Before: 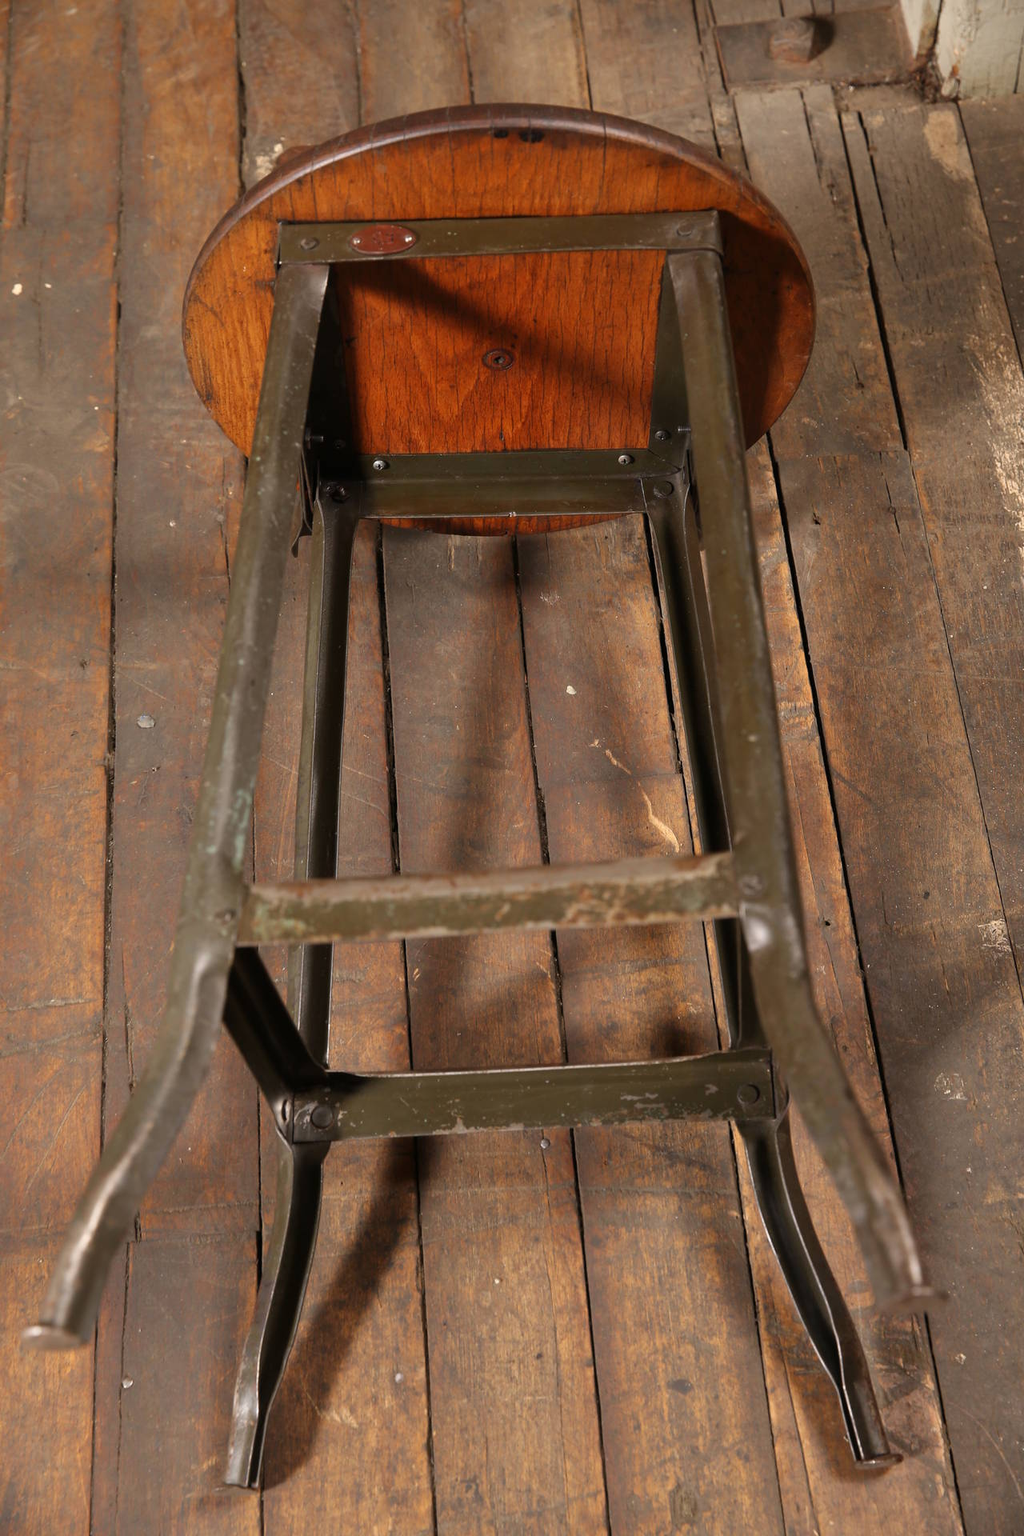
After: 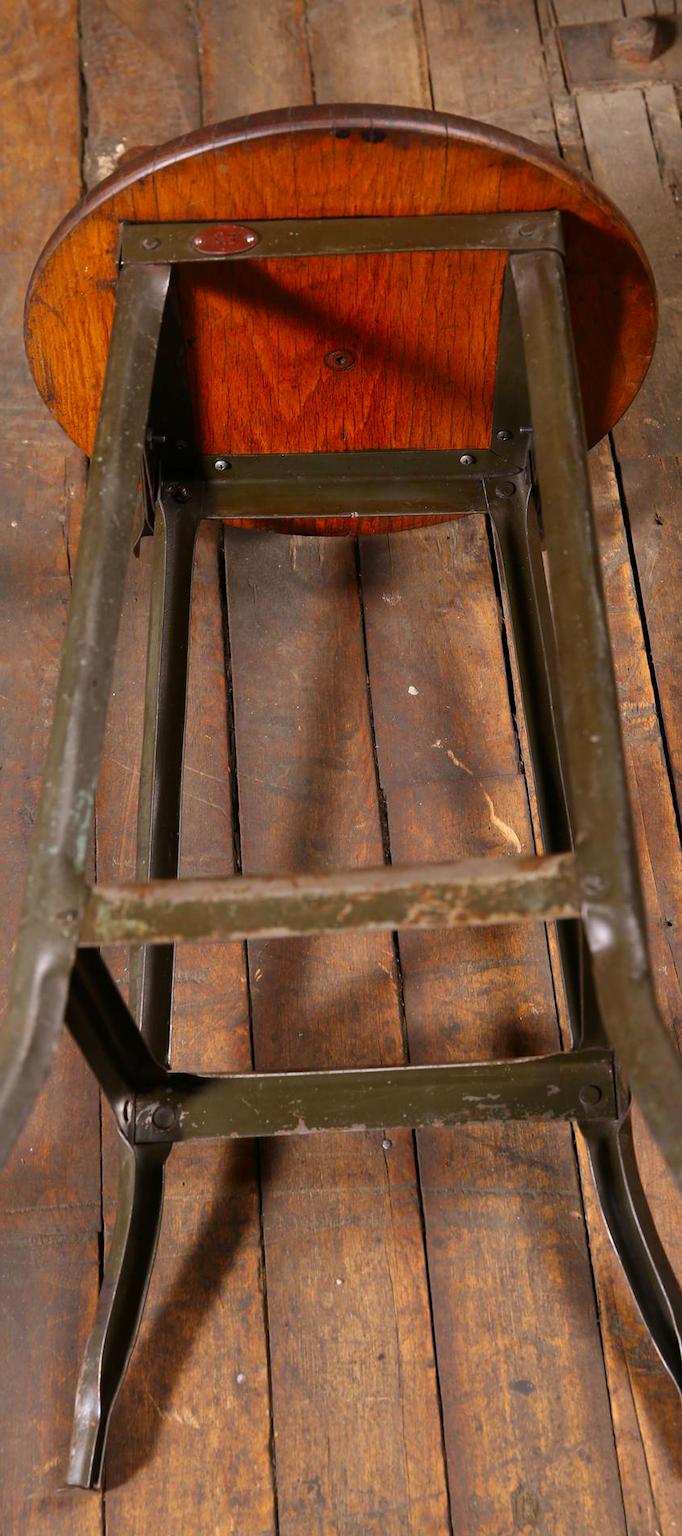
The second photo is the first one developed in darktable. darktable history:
white balance: red 0.984, blue 1.059
contrast brightness saturation: contrast 0.09, saturation 0.28
local contrast: mode bilateral grid, contrast 15, coarseness 36, detail 105%, midtone range 0.2
crop and rotate: left 15.546%, right 17.787%
